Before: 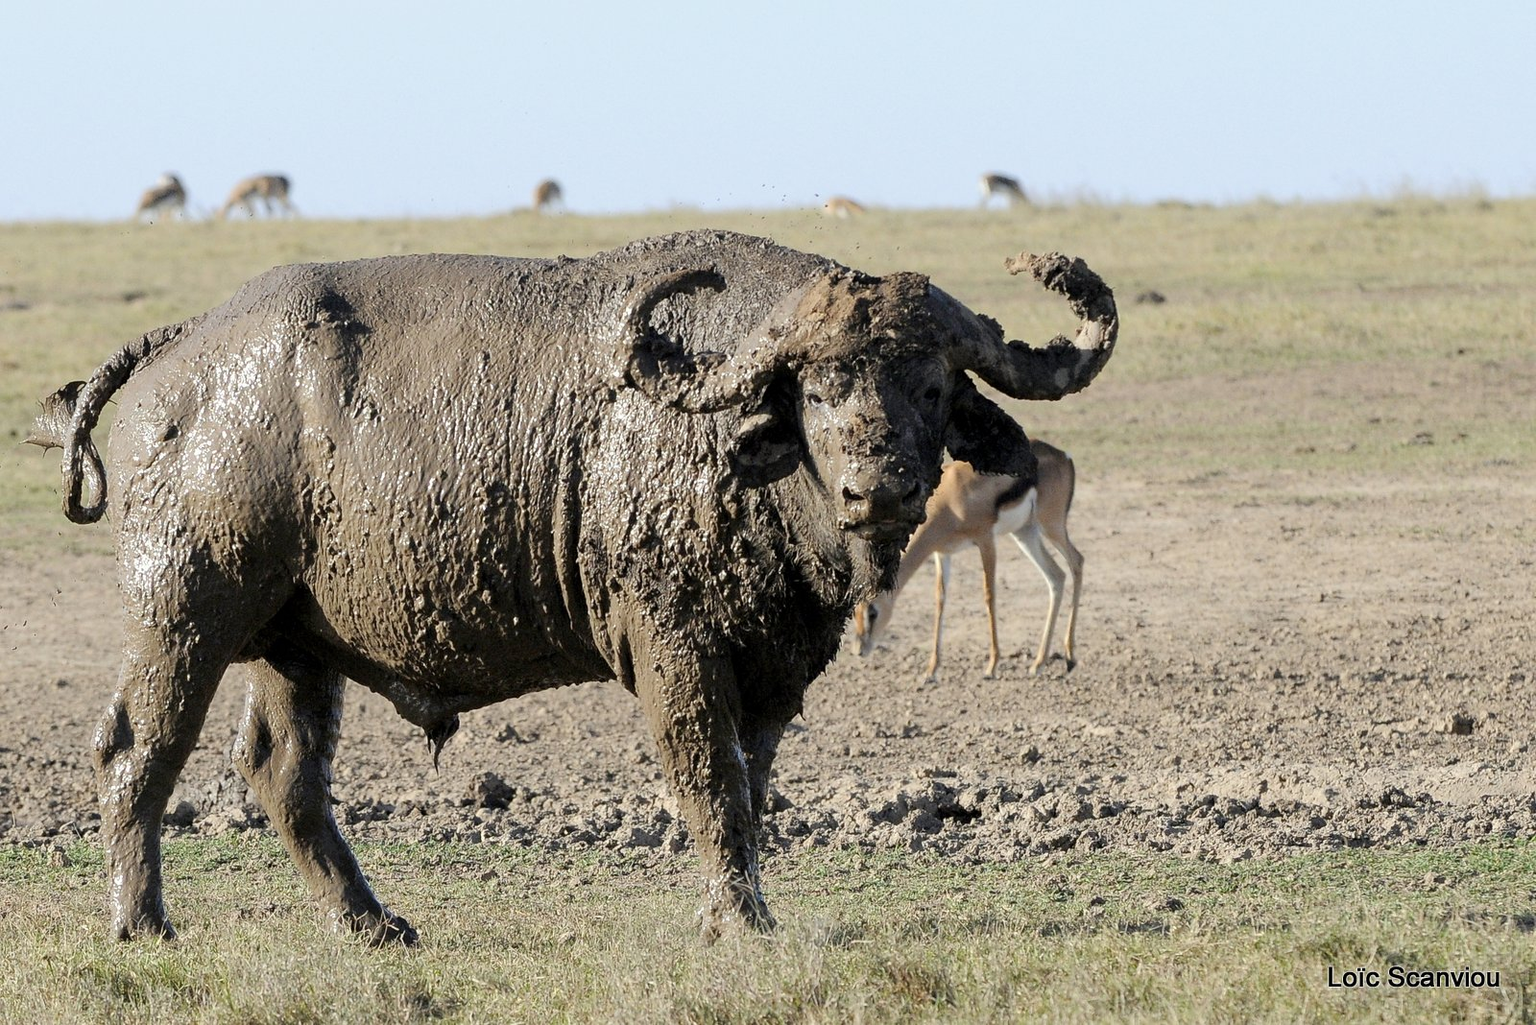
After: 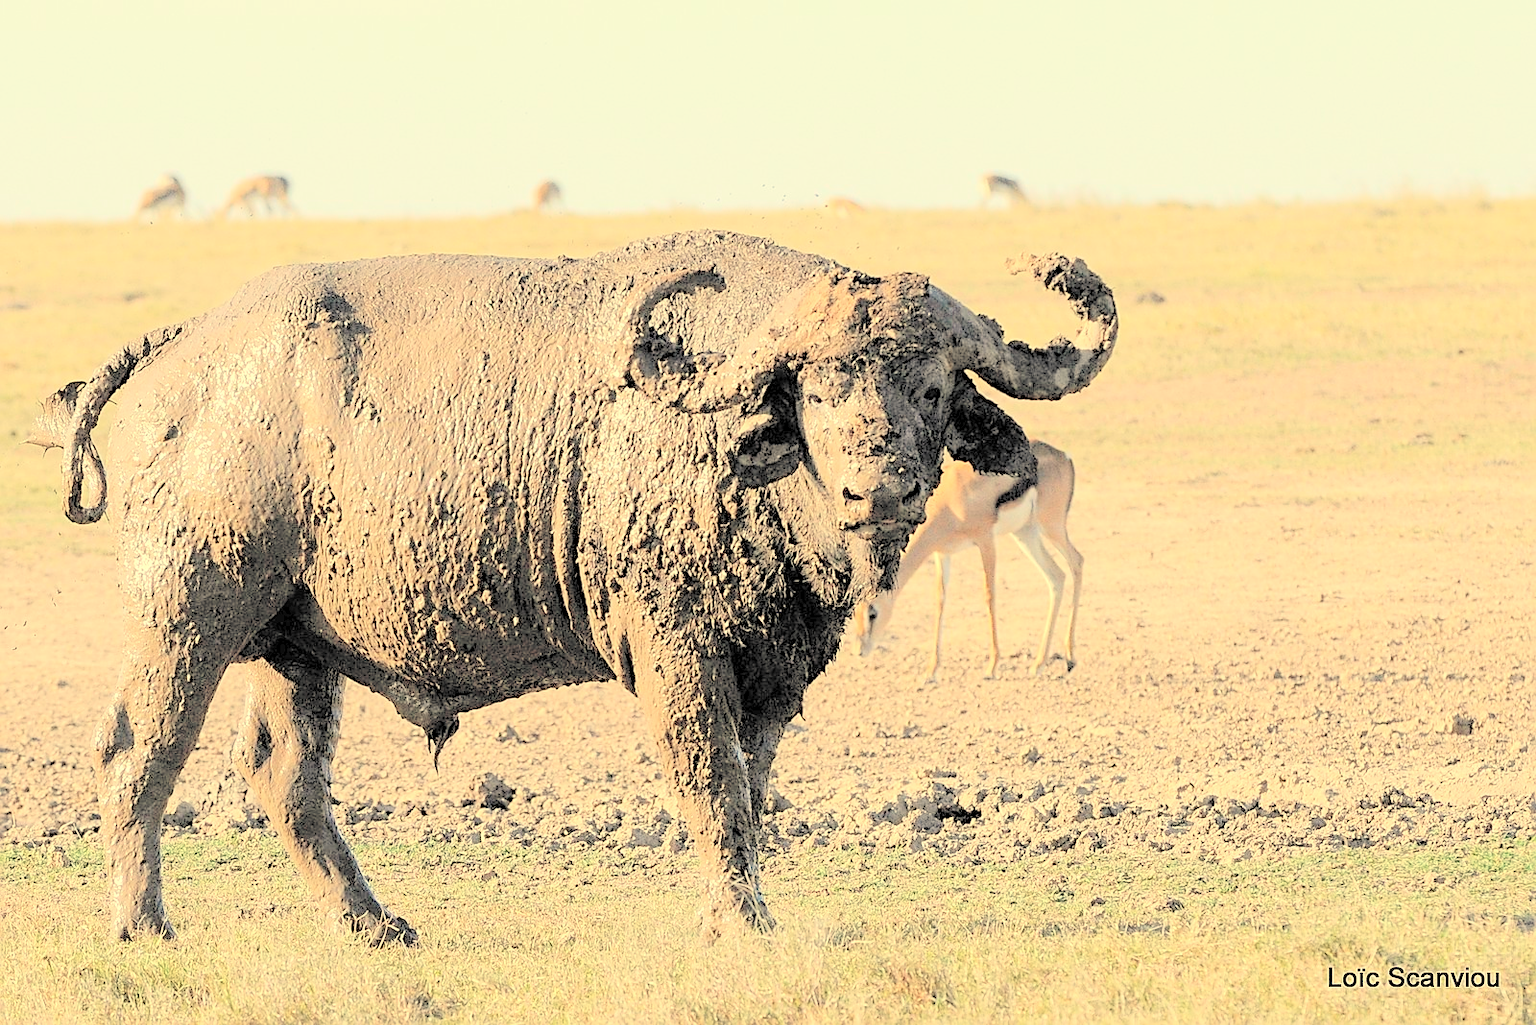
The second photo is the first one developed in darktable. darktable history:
contrast brightness saturation: brightness 1
sharpen: on, module defaults
white balance: red 1.08, blue 0.791
